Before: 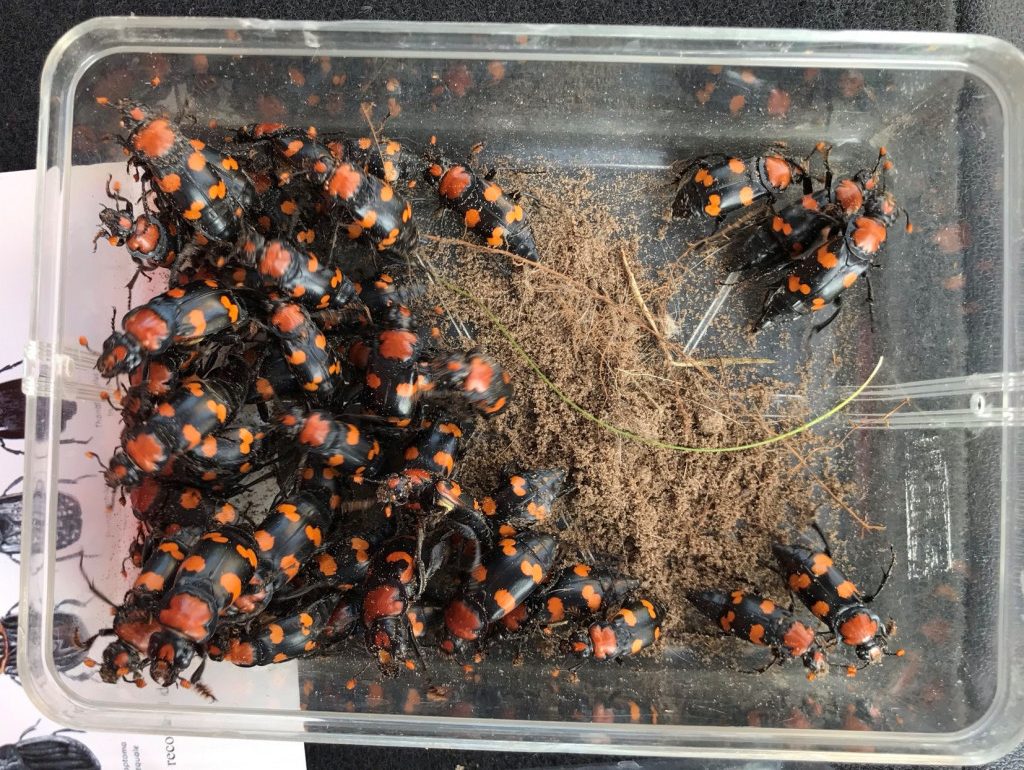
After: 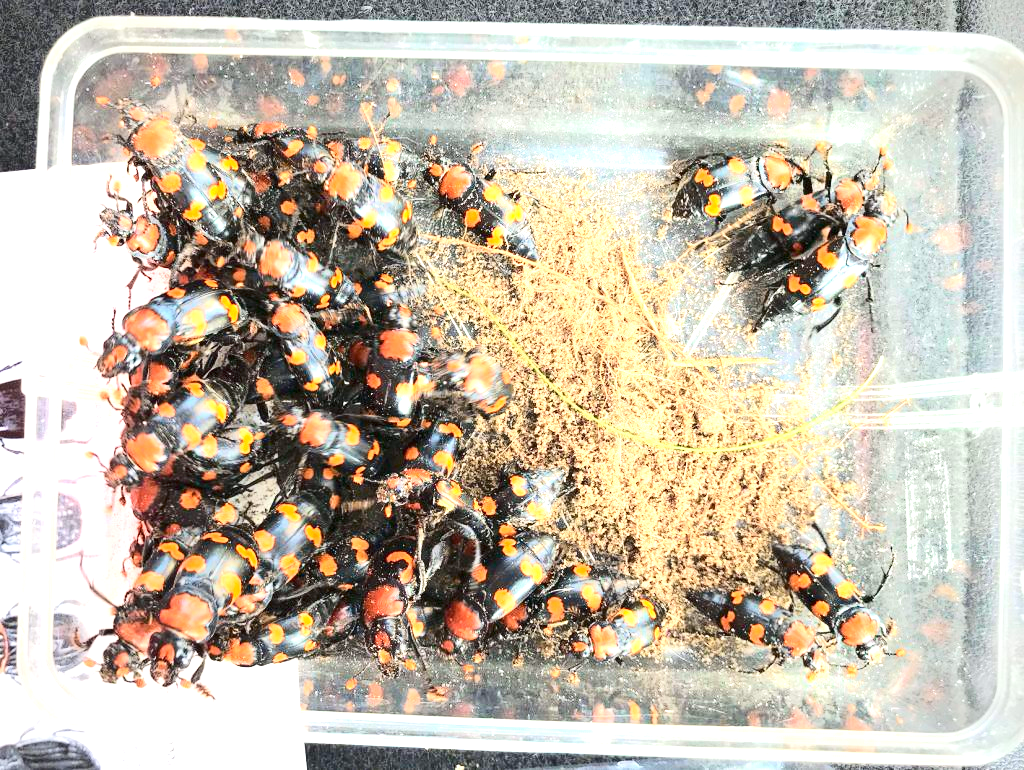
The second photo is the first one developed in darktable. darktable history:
tone curve: curves: ch0 [(0, 0) (0.114, 0.083) (0.303, 0.285) (0.447, 0.51) (0.602, 0.697) (0.772, 0.866) (0.999, 0.978)]; ch1 [(0, 0) (0.389, 0.352) (0.458, 0.433) (0.486, 0.474) (0.509, 0.505) (0.535, 0.528) (0.57, 0.579) (0.696, 0.706) (1, 1)]; ch2 [(0, 0) (0.369, 0.388) (0.449, 0.431) (0.501, 0.5) (0.528, 0.527) (0.589, 0.608) (0.697, 0.721) (1, 1)], color space Lab, independent channels, preserve colors none
exposure: black level correction 0, exposure 2.088 EV, compensate highlight preservation false
vignetting: fall-off radius 60.98%
